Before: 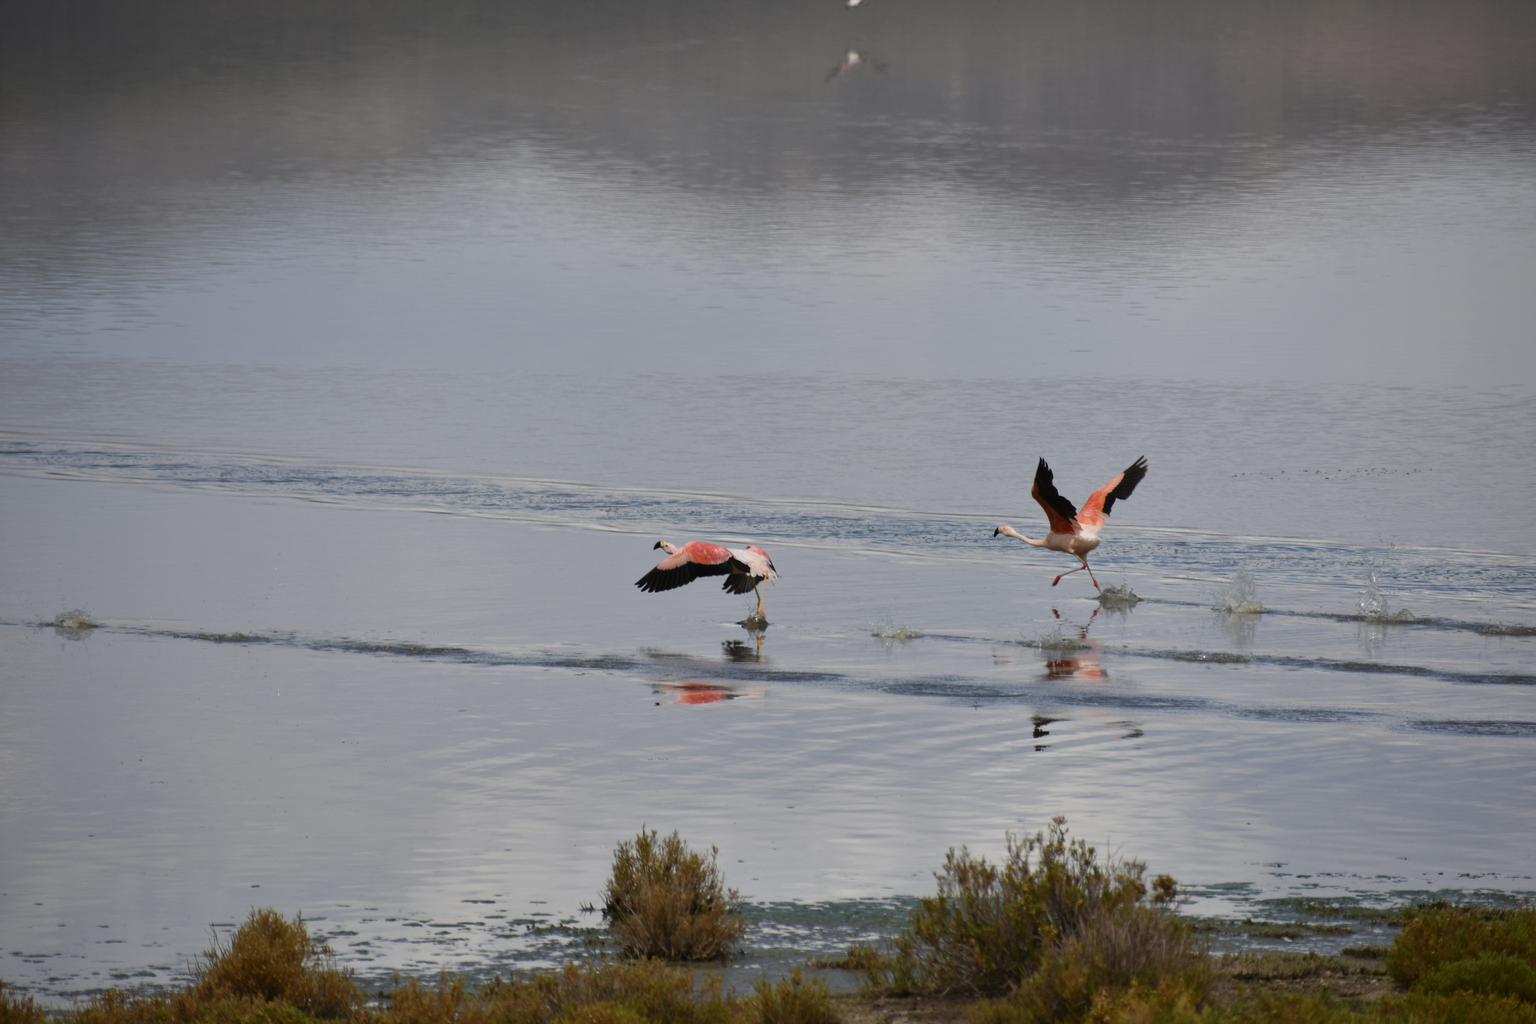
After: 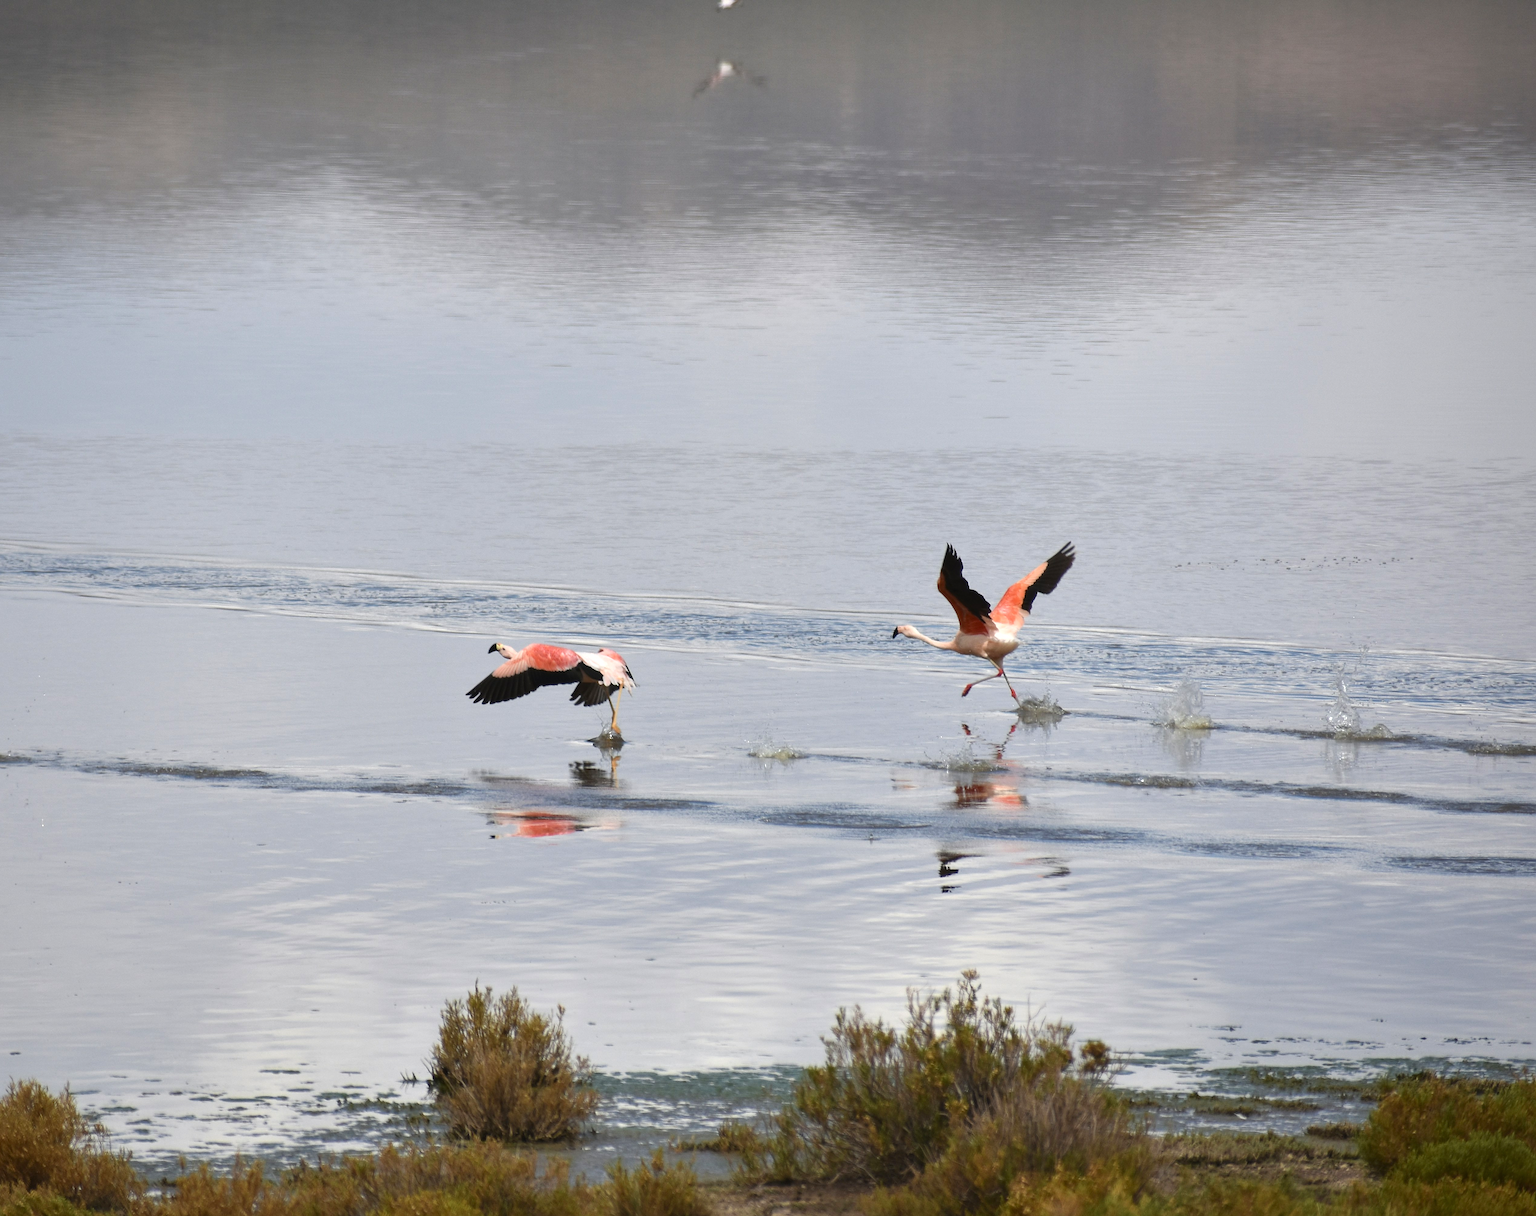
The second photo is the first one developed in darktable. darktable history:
crop: left 15.833%
sharpen: on, module defaults
exposure: black level correction 0, exposure 0.701 EV, compensate highlight preservation false
